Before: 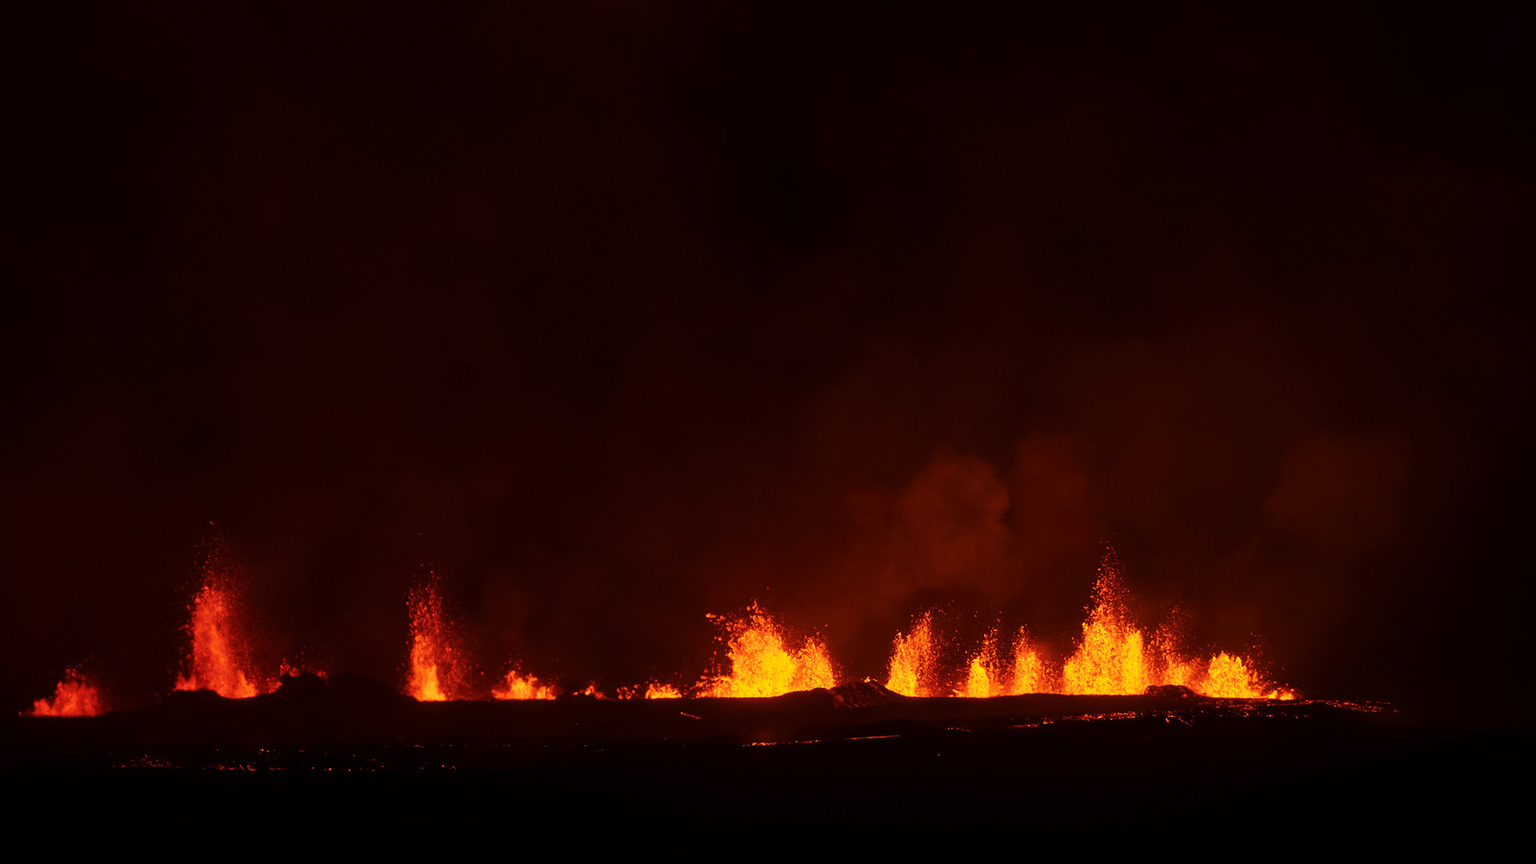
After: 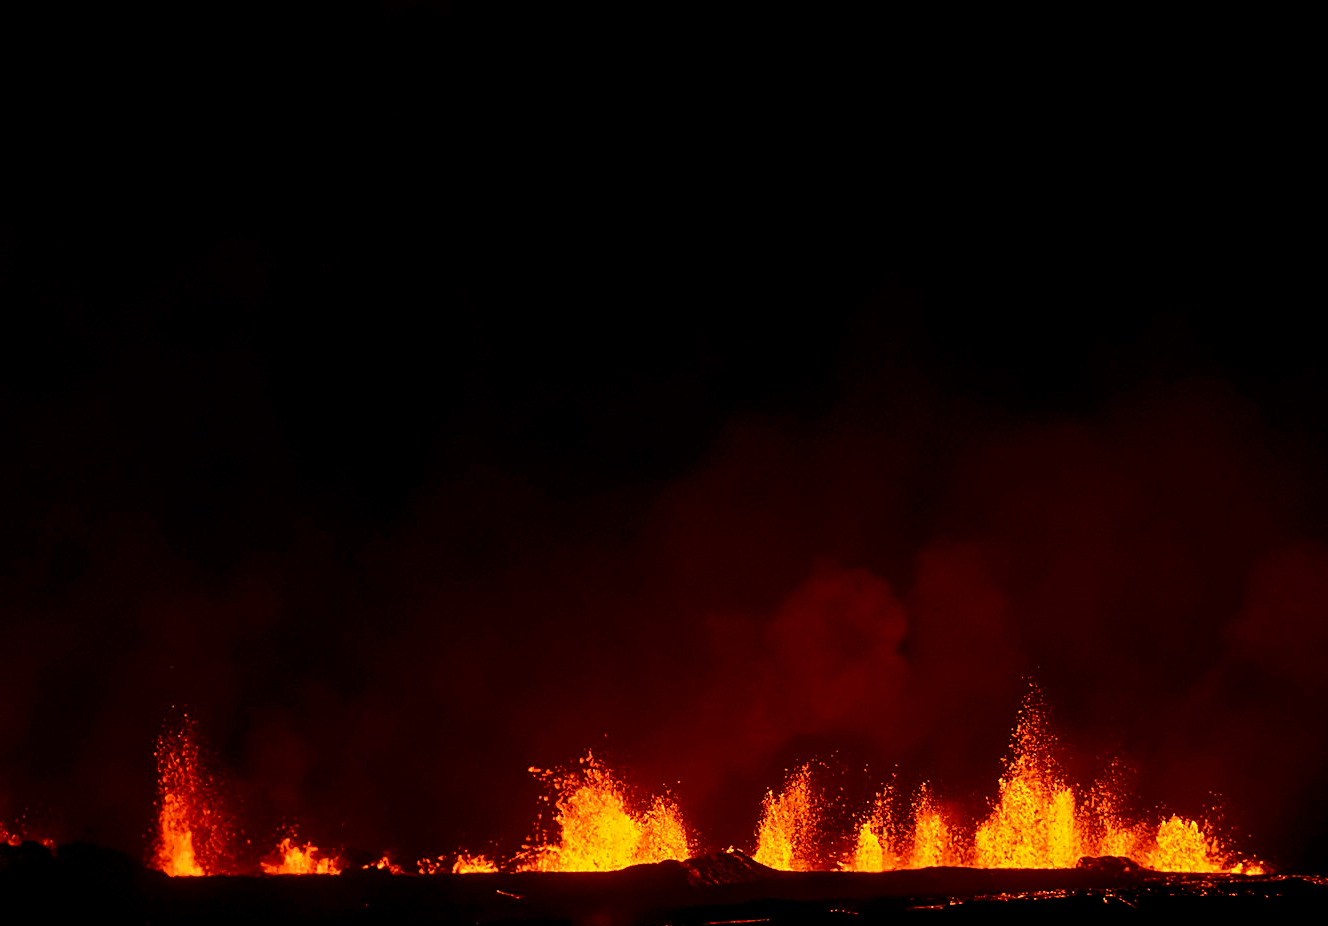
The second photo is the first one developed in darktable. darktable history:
sharpen: on, module defaults
exposure: black level correction 0.01, exposure 0.008 EV, compensate highlight preservation false
crop: left 18.467%, right 12.354%, bottom 14.213%
